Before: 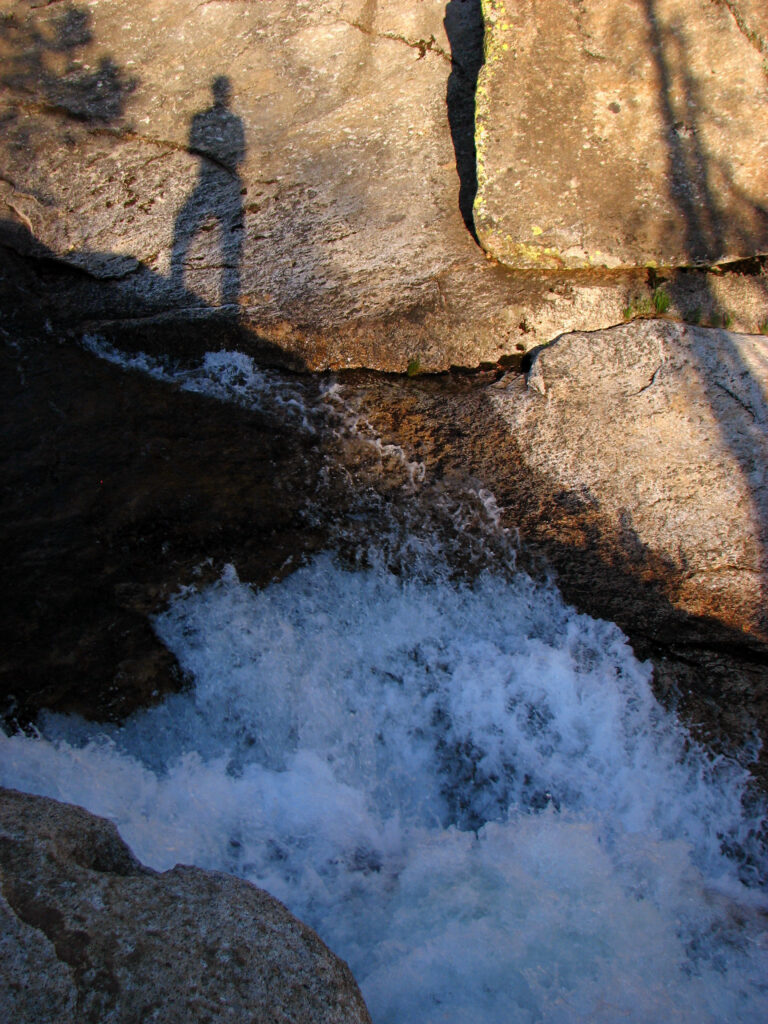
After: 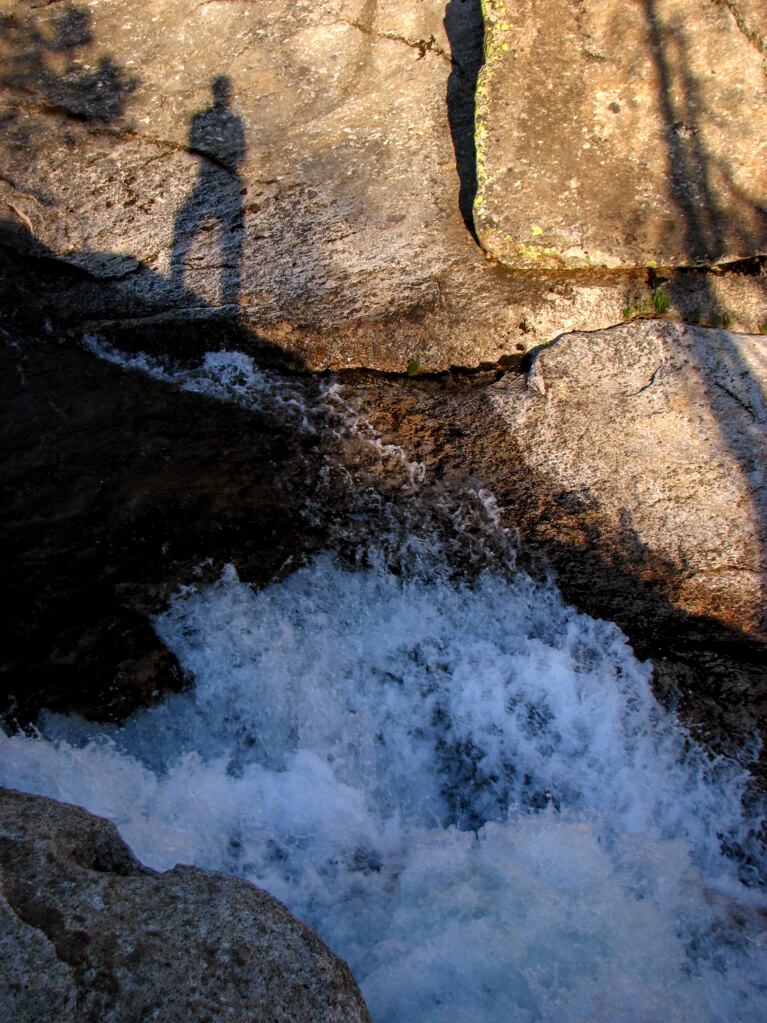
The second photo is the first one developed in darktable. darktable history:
crop and rotate: left 0.126%
local contrast: detail 130%
